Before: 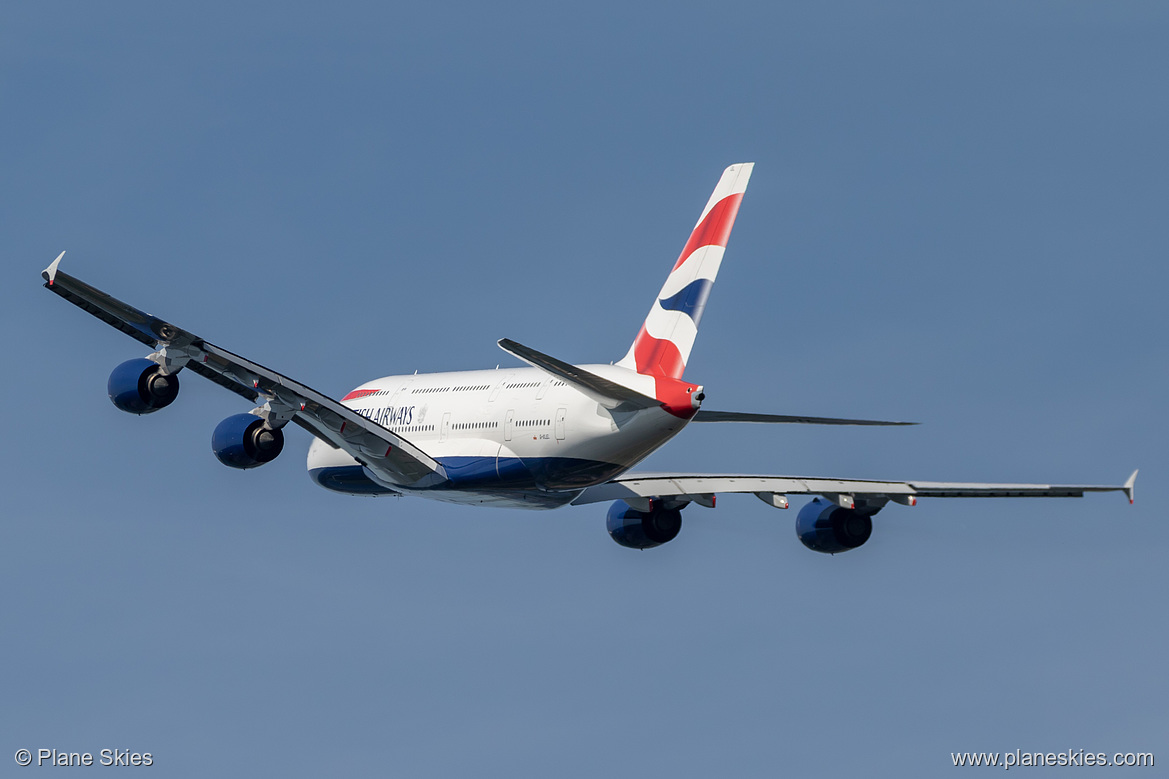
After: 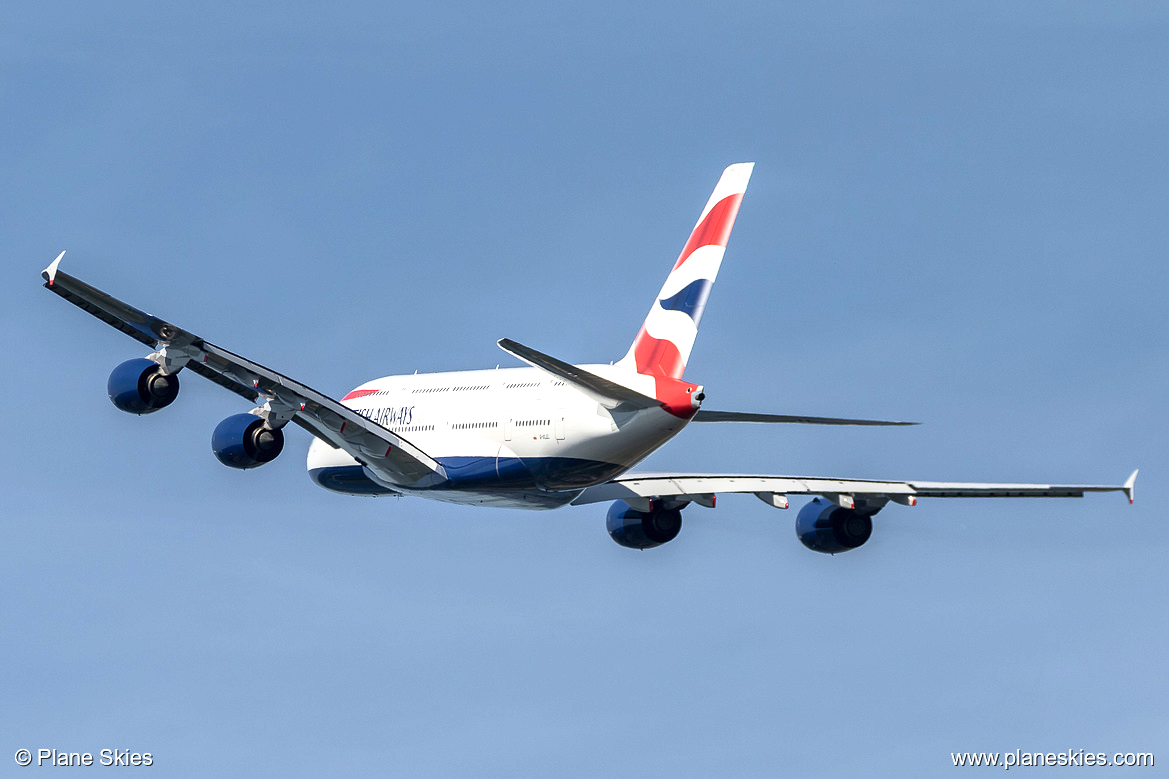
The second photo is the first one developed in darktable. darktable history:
exposure: exposure 0.609 EV, compensate highlight preservation false
base curve: curves: ch0 [(0, 0) (0.257, 0.25) (0.482, 0.586) (0.757, 0.871) (1, 1)], preserve colors average RGB
